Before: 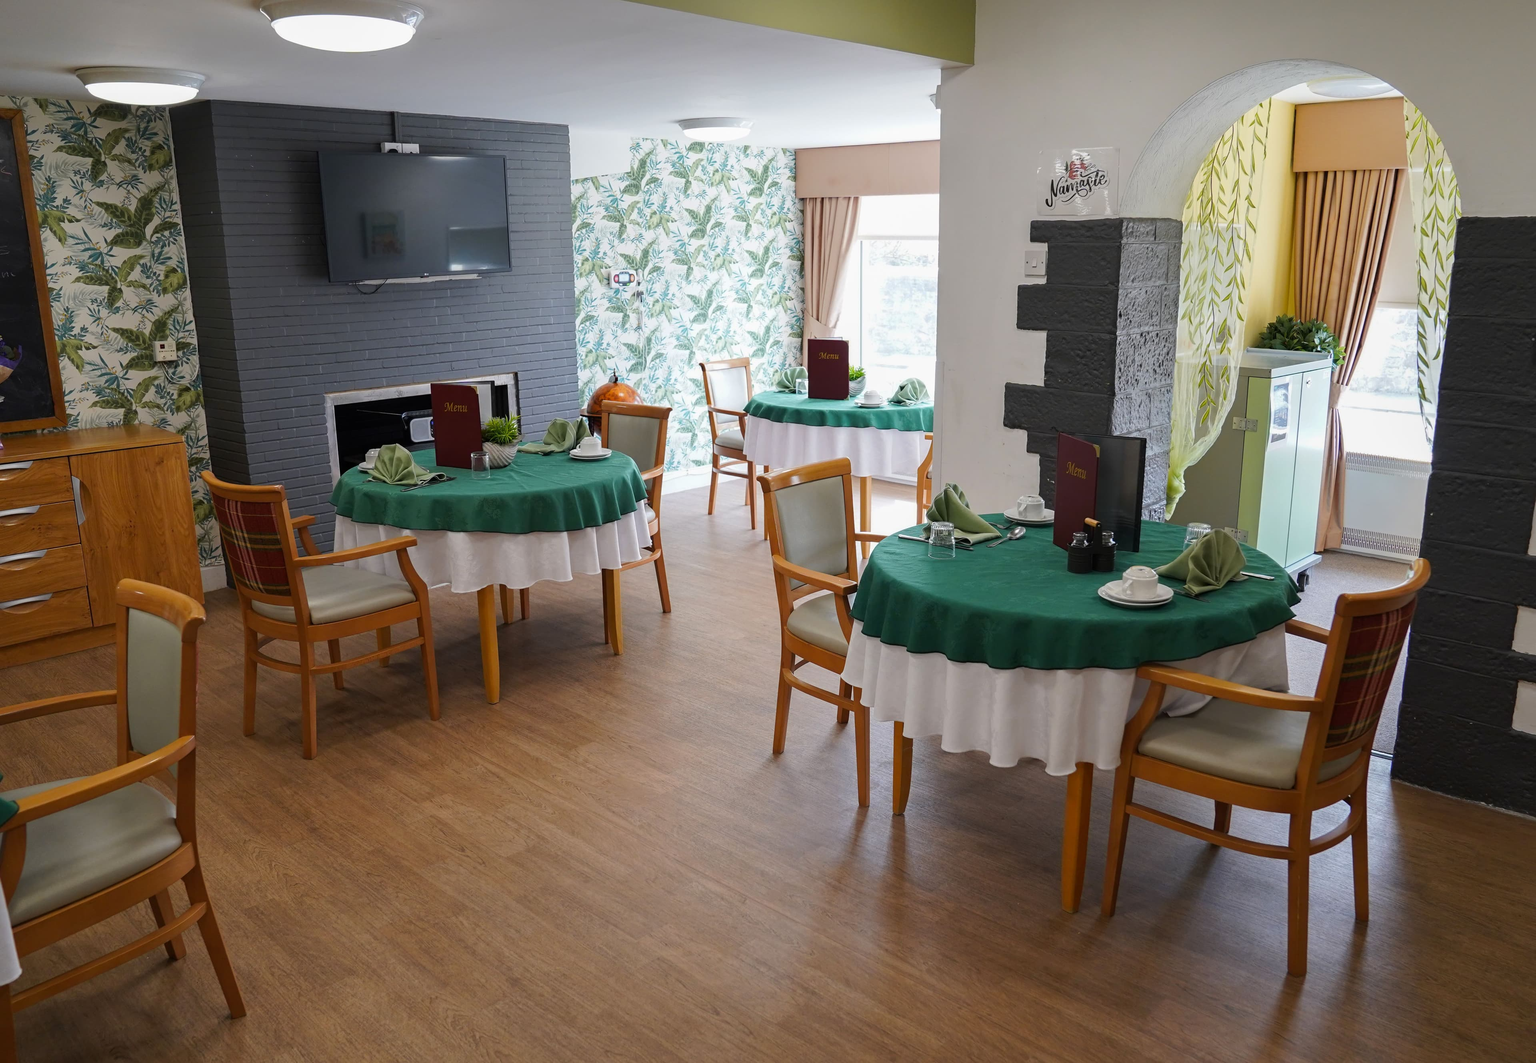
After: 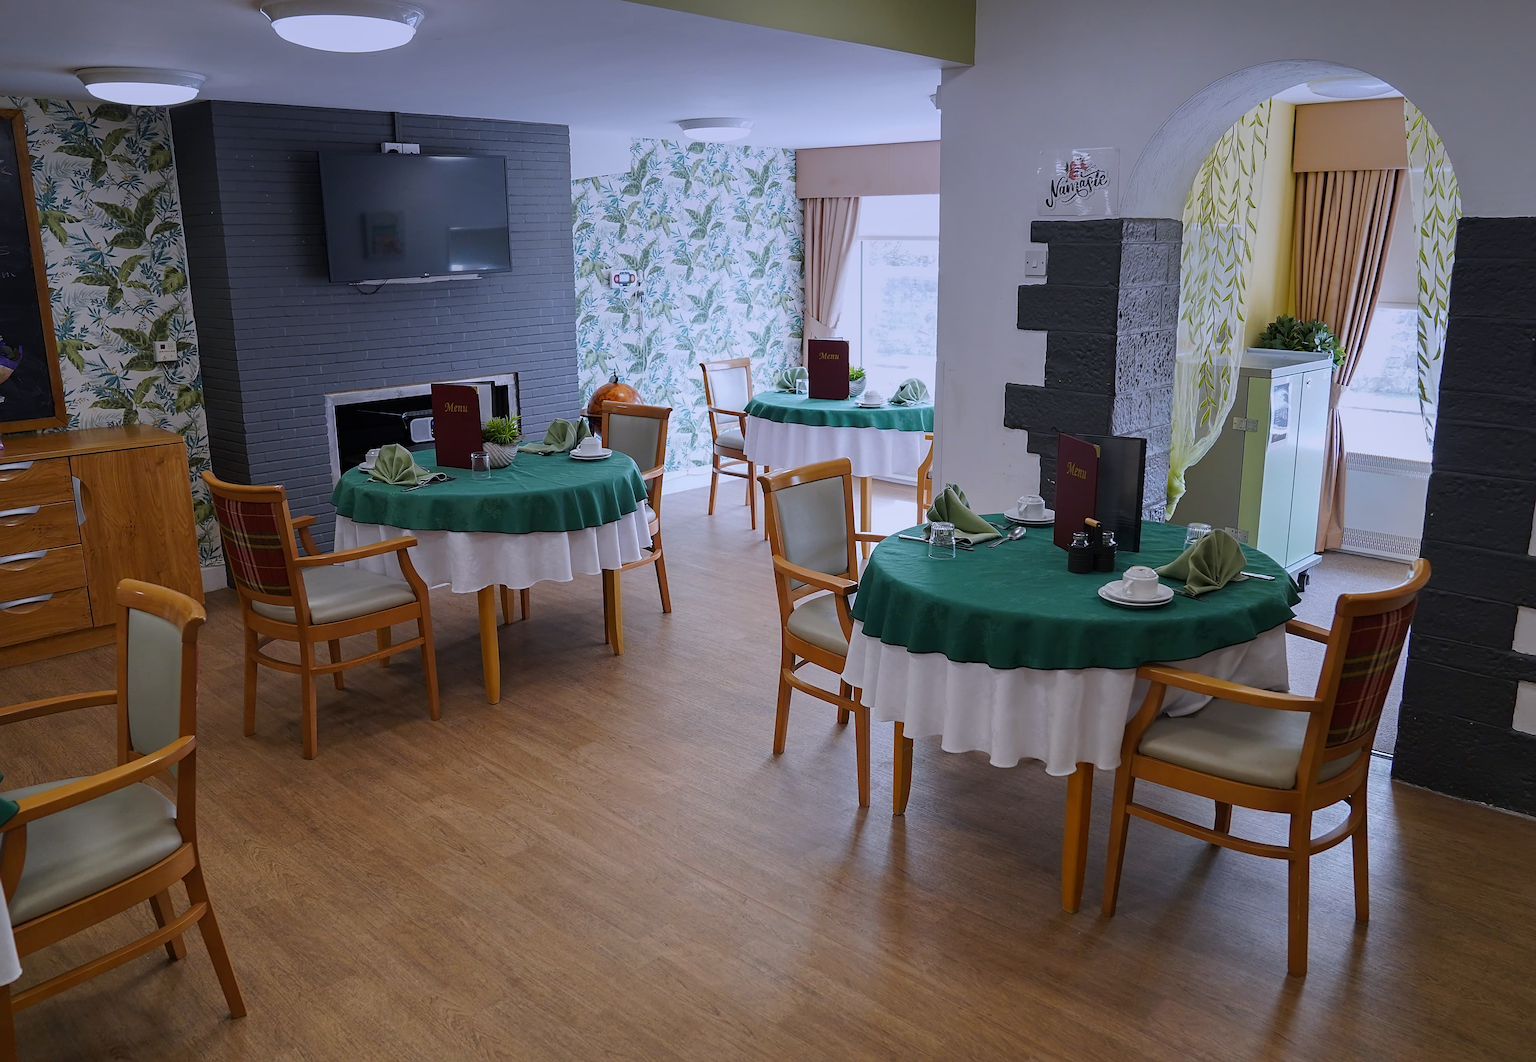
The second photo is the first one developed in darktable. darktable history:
graduated density: hue 238.83°, saturation 50%
white balance: red 0.976, blue 1.04
sharpen: on, module defaults
